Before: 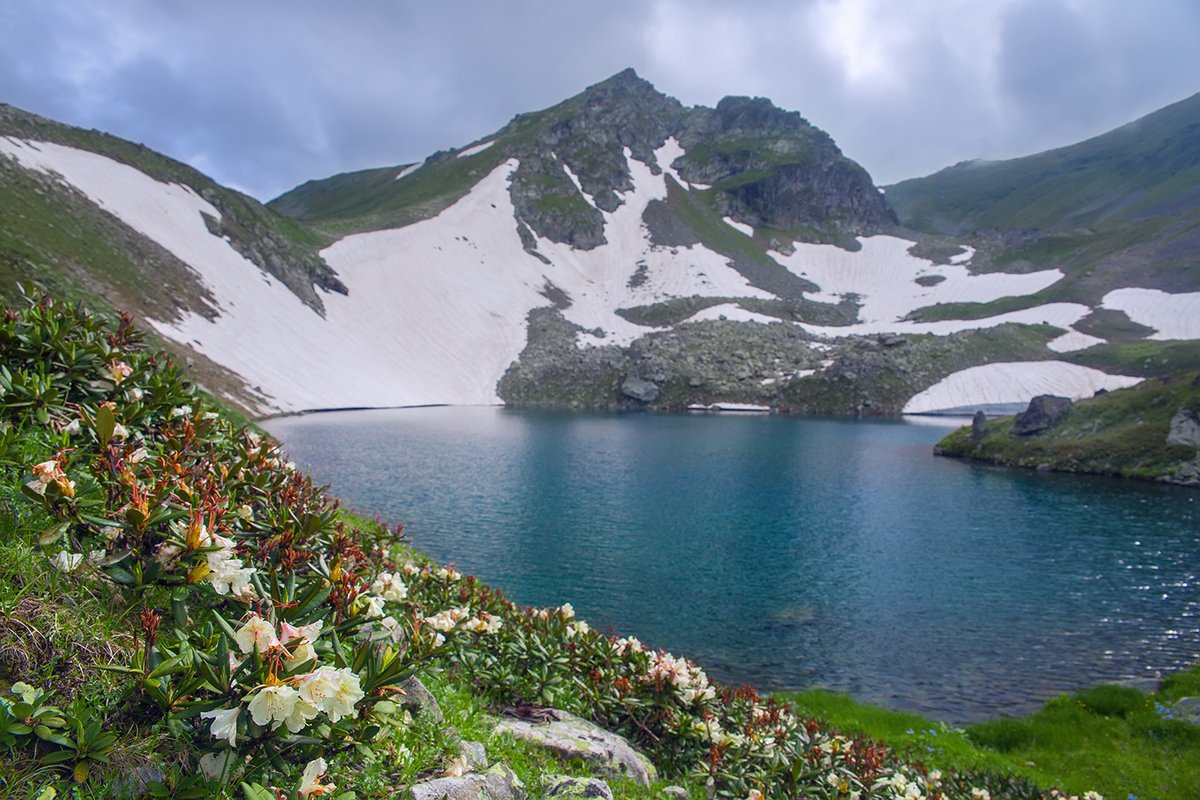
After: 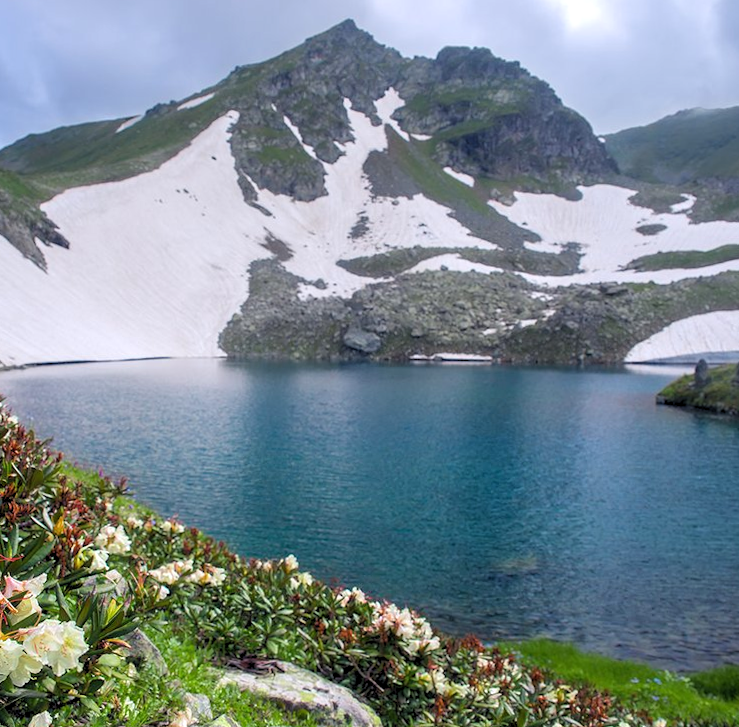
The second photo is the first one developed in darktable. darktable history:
crop and rotate: left 22.918%, top 5.629%, right 14.711%, bottom 2.247%
rgb levels: levels [[0.01, 0.419, 0.839], [0, 0.5, 1], [0, 0.5, 1]]
rotate and perspective: rotation -0.45°, automatic cropping original format, crop left 0.008, crop right 0.992, crop top 0.012, crop bottom 0.988
